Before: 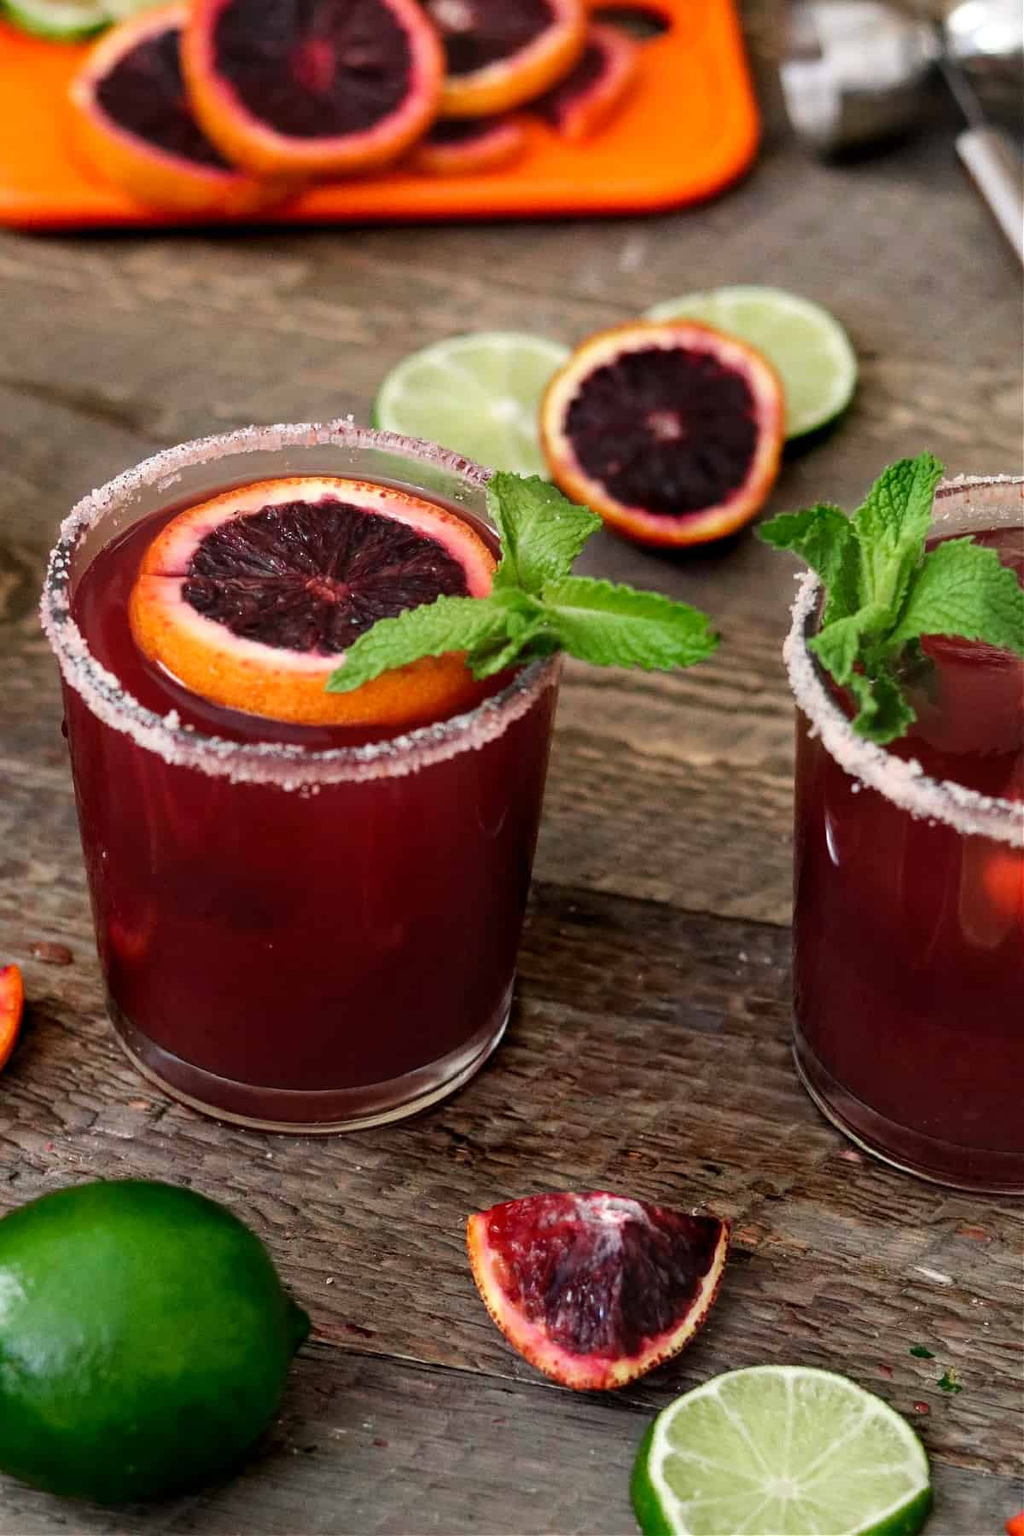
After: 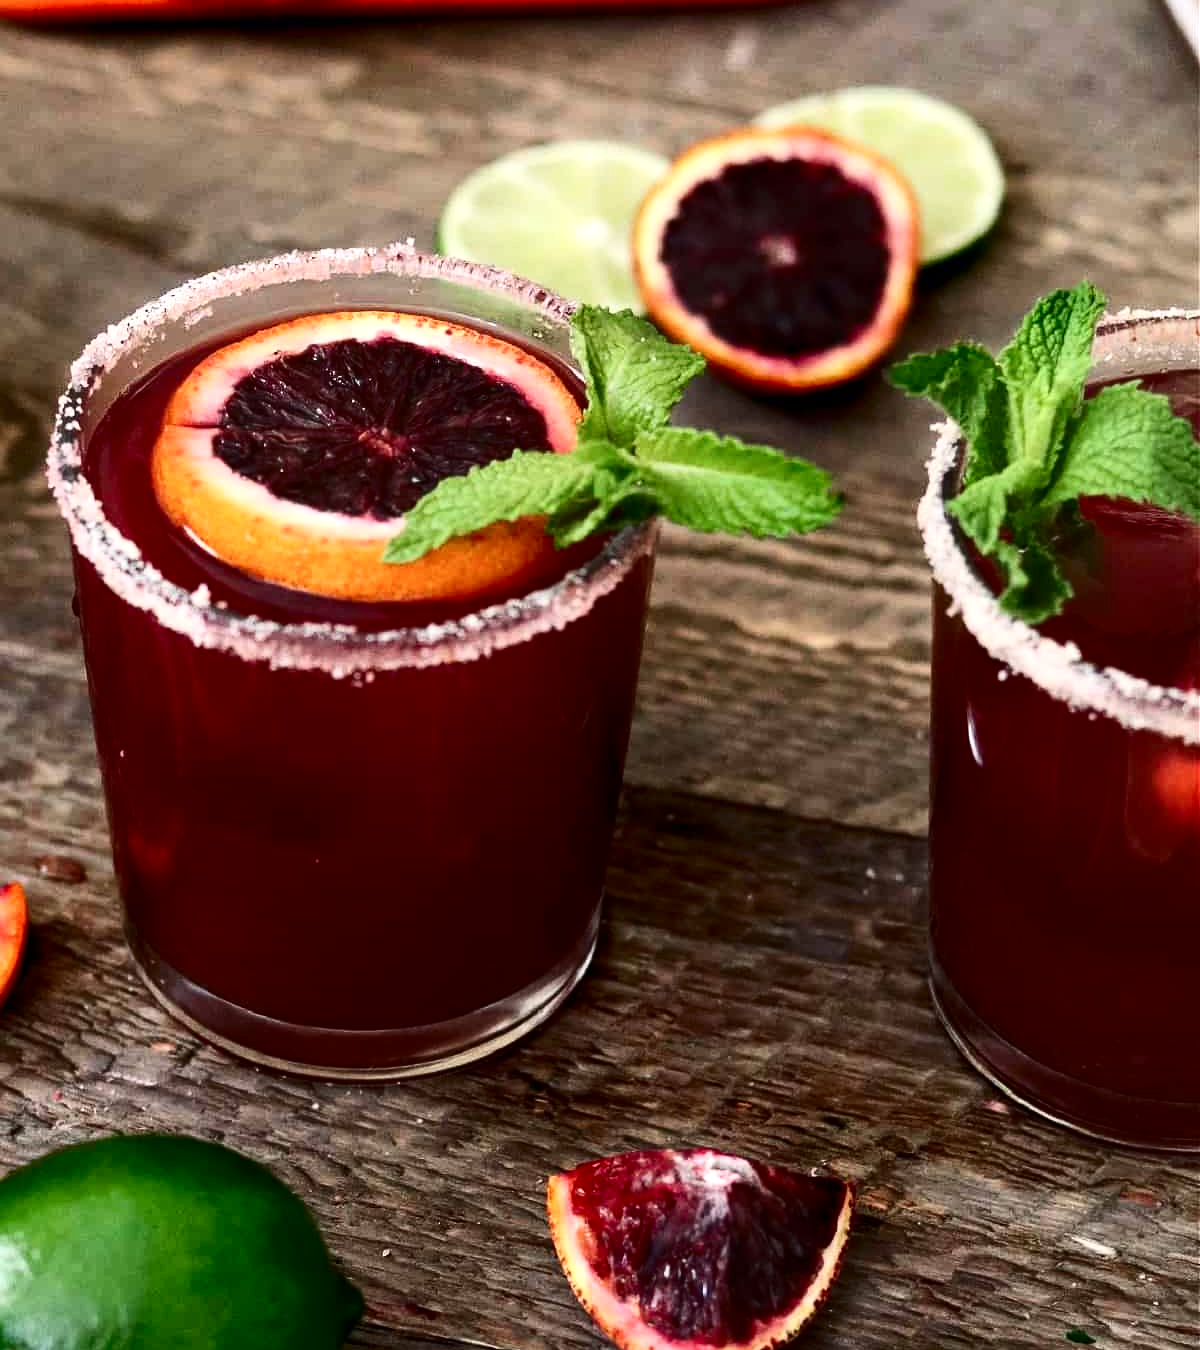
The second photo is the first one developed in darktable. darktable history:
crop: top 13.819%, bottom 11.169%
levels: levels [0, 0.476, 0.951]
contrast brightness saturation: contrast 0.28
